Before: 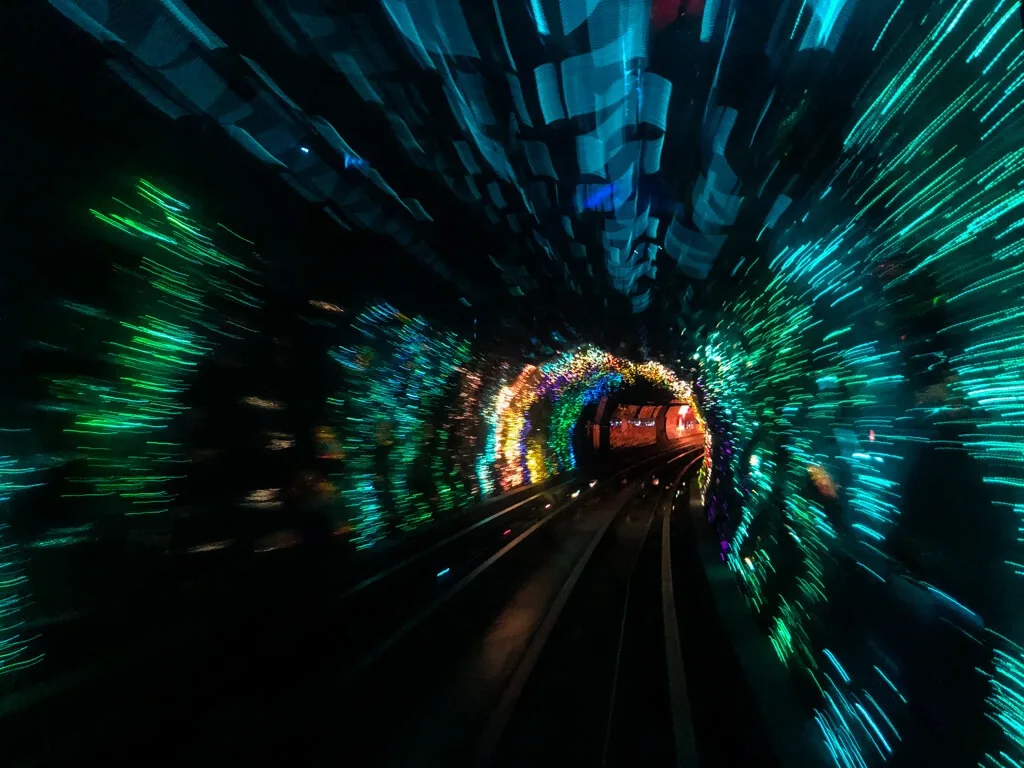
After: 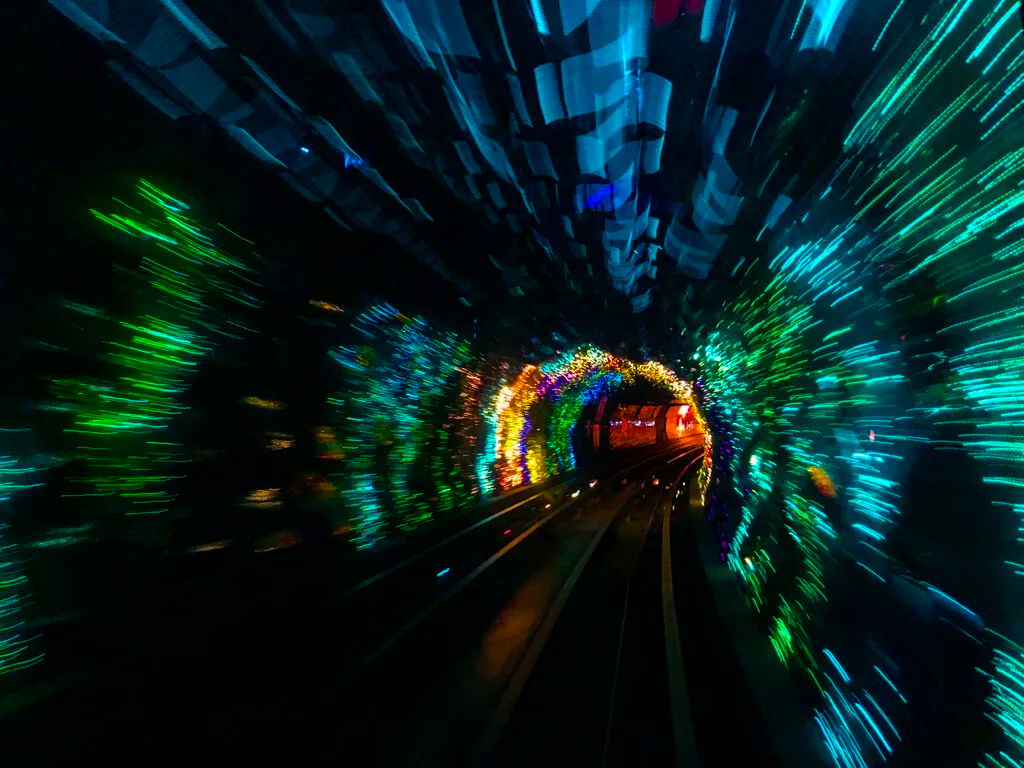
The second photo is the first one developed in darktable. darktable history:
color balance rgb: shadows lift › chroma 1.5%, shadows lift › hue 258.38°, linear chroma grading › global chroma 39.503%, perceptual saturation grading › global saturation 23.095%, perceptual saturation grading › highlights -23.508%, perceptual saturation grading › mid-tones 24.305%, perceptual saturation grading › shadows 39.33%, global vibrance 31.373%
